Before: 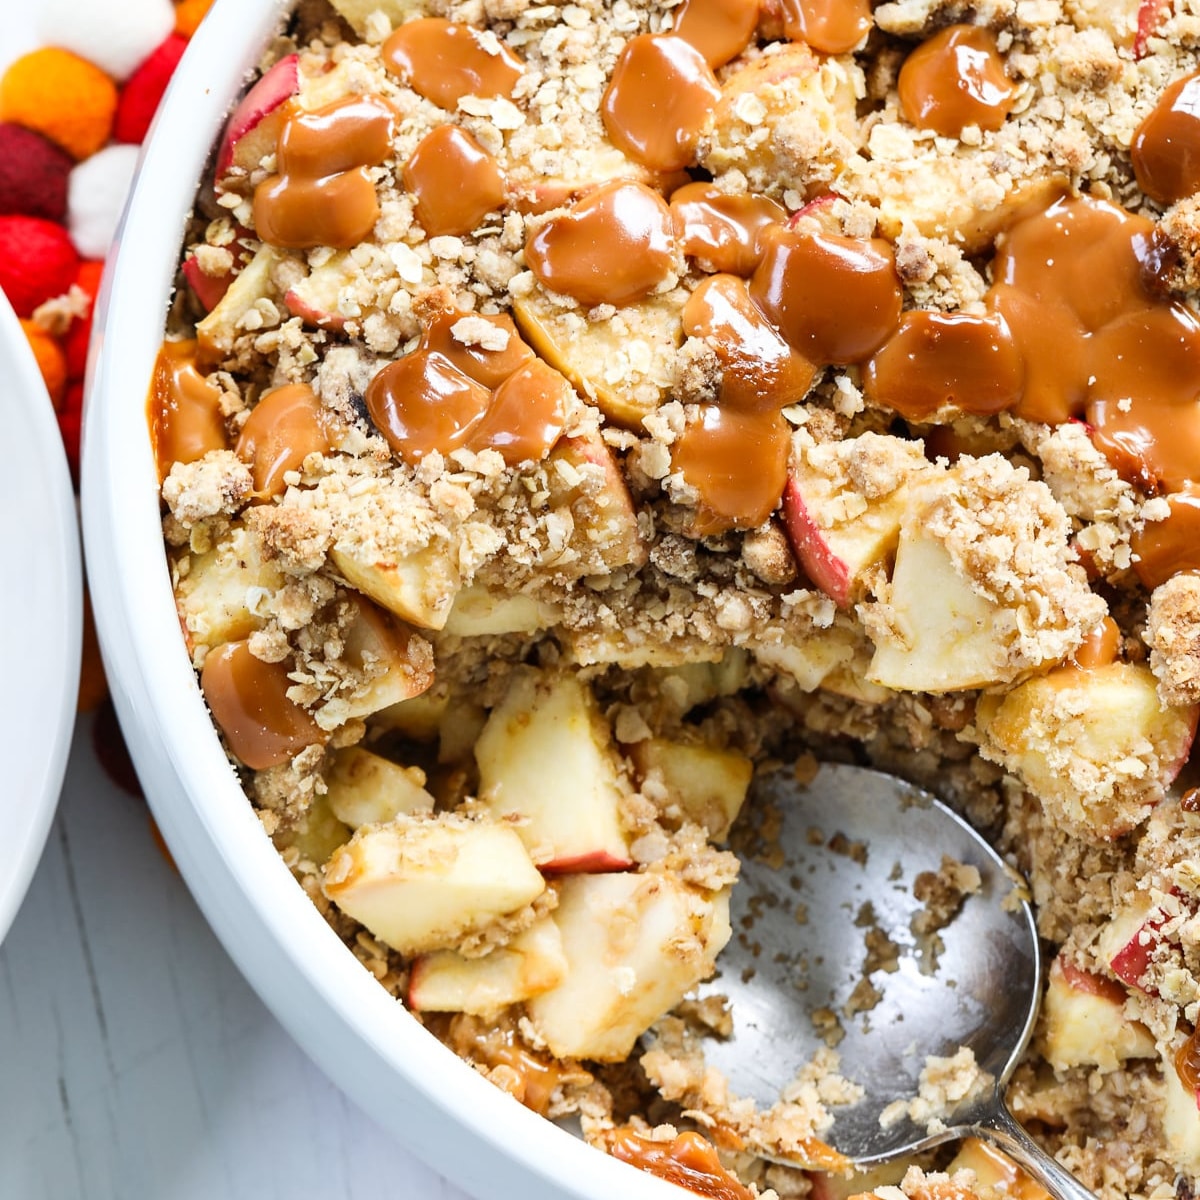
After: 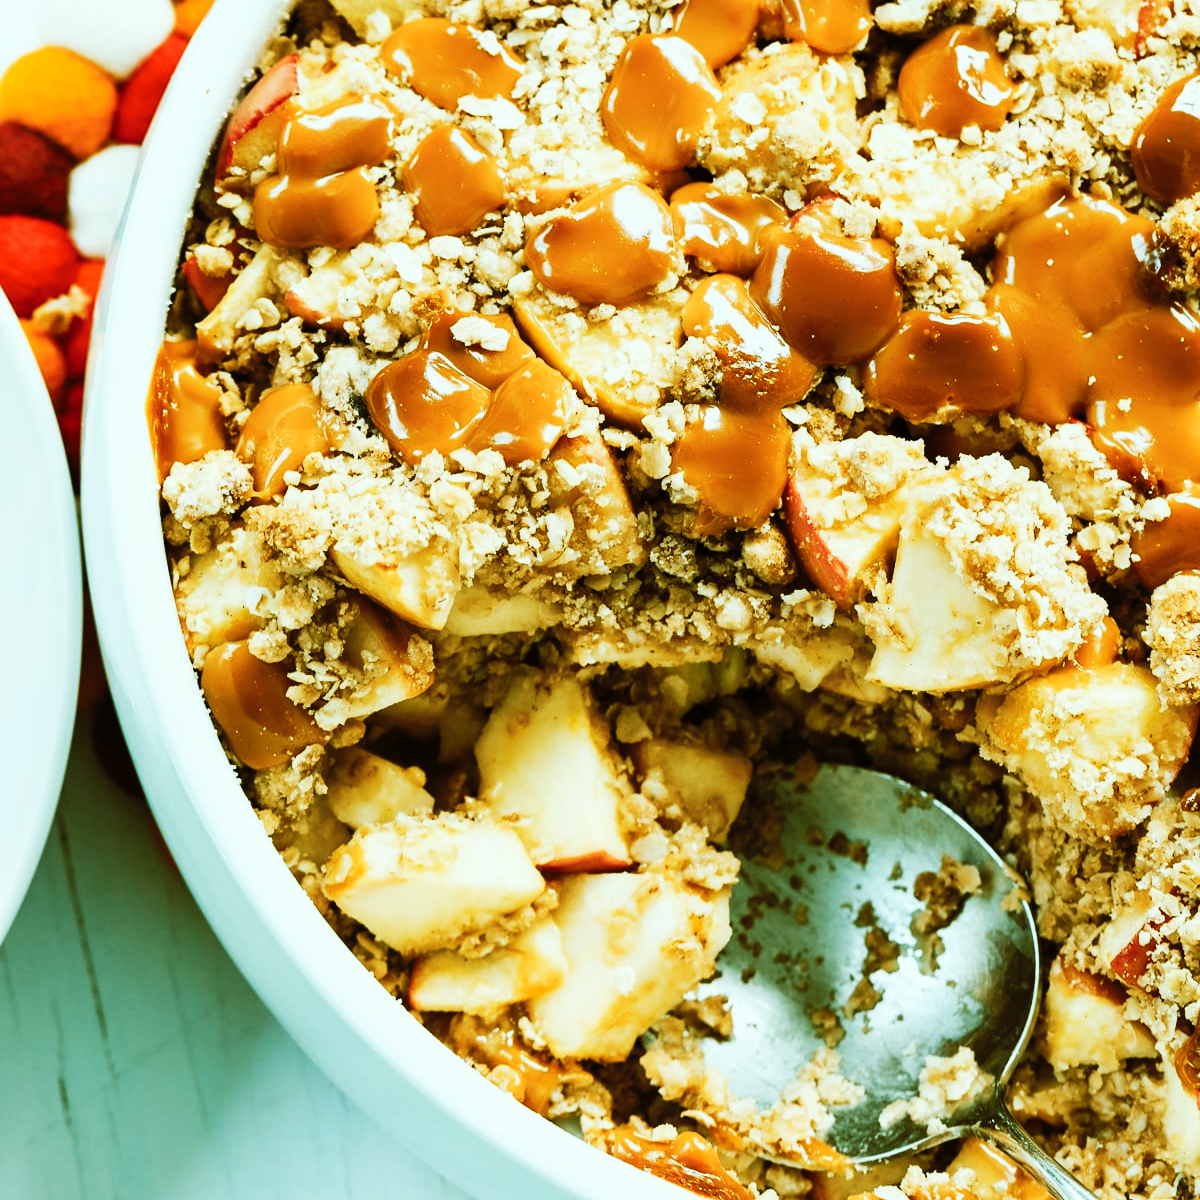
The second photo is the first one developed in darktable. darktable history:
tone curve: curves: ch0 [(0, 0) (0.003, 0.002) (0.011, 0.006) (0.025, 0.014) (0.044, 0.02) (0.069, 0.027) (0.1, 0.036) (0.136, 0.05) (0.177, 0.081) (0.224, 0.118) (0.277, 0.183) (0.335, 0.262) (0.399, 0.351) (0.468, 0.456) (0.543, 0.571) (0.623, 0.692) (0.709, 0.795) (0.801, 0.88) (0.898, 0.948) (1, 1)], preserve colors none
color look up table: target L [92.85, 86.61, 80.66, 81.57, 73.69, 65.98, 65.36, 58.35, 60.01, 52.34, 45.74, 25.23, 200.13, 87.55, 81.68, 70.7, 63.7, 61.36, 57.18, 50.57, 44.71, 45.8, 41.29, 23.03, 9.802, 0, 84.75, 72.16, 69.49, 61.12, 51.97, 54.3, 52.61, 43.09, 30.19, 32.63, 30.89, 20.8, 16.29, 14.42, 7.135, 93.76, 83.87, 82.07, 66.26, 57.71, 50.07, 40.05, 36.16], target a [-20.14, -5.89, -20.77, -51.76, -46.84, -37.24, -11.91, -38.18, -2.131, -32.99, -20.99, -13.47, 0, -4.66, 5.22, 20.46, 23.13, 8.541, 29.36, 43.32, -7.546, 36.54, 12.4, 25.89, 18.24, 0, -8.65, -16.16, 12.81, 35.7, 52.59, 2.284, -3.957, 5.528, 31.1, 32.53, 8.723, 30.02, 1.638, -1.274, 16.58, -19.92, -47.01, -34.92, -26.31, -28.06, -20.63, -24.77, -13.2], target b [13.68, 56.25, 62.75, 12.99, 43.12, 7.292, 30.93, 31.05, 44.9, 36.18, 29.84, 24.03, 0, 32.98, 15.21, 49.23, 50.51, 39.7, 27.44, 43.07, 20.4, 36.82, 33.24, 34.37, 14.16, 0, -2.291, -25.1, -8.346, -20.46, 27.47, -25.51, -42.4, 11.98, -14.72, -60.92, -34.7, 14.43, 18.52, -2.199, -21.42, -4.437, -9.312, -15.13, -25.34, -0.027, -6.109, 15.55, -7.395], num patches 49
